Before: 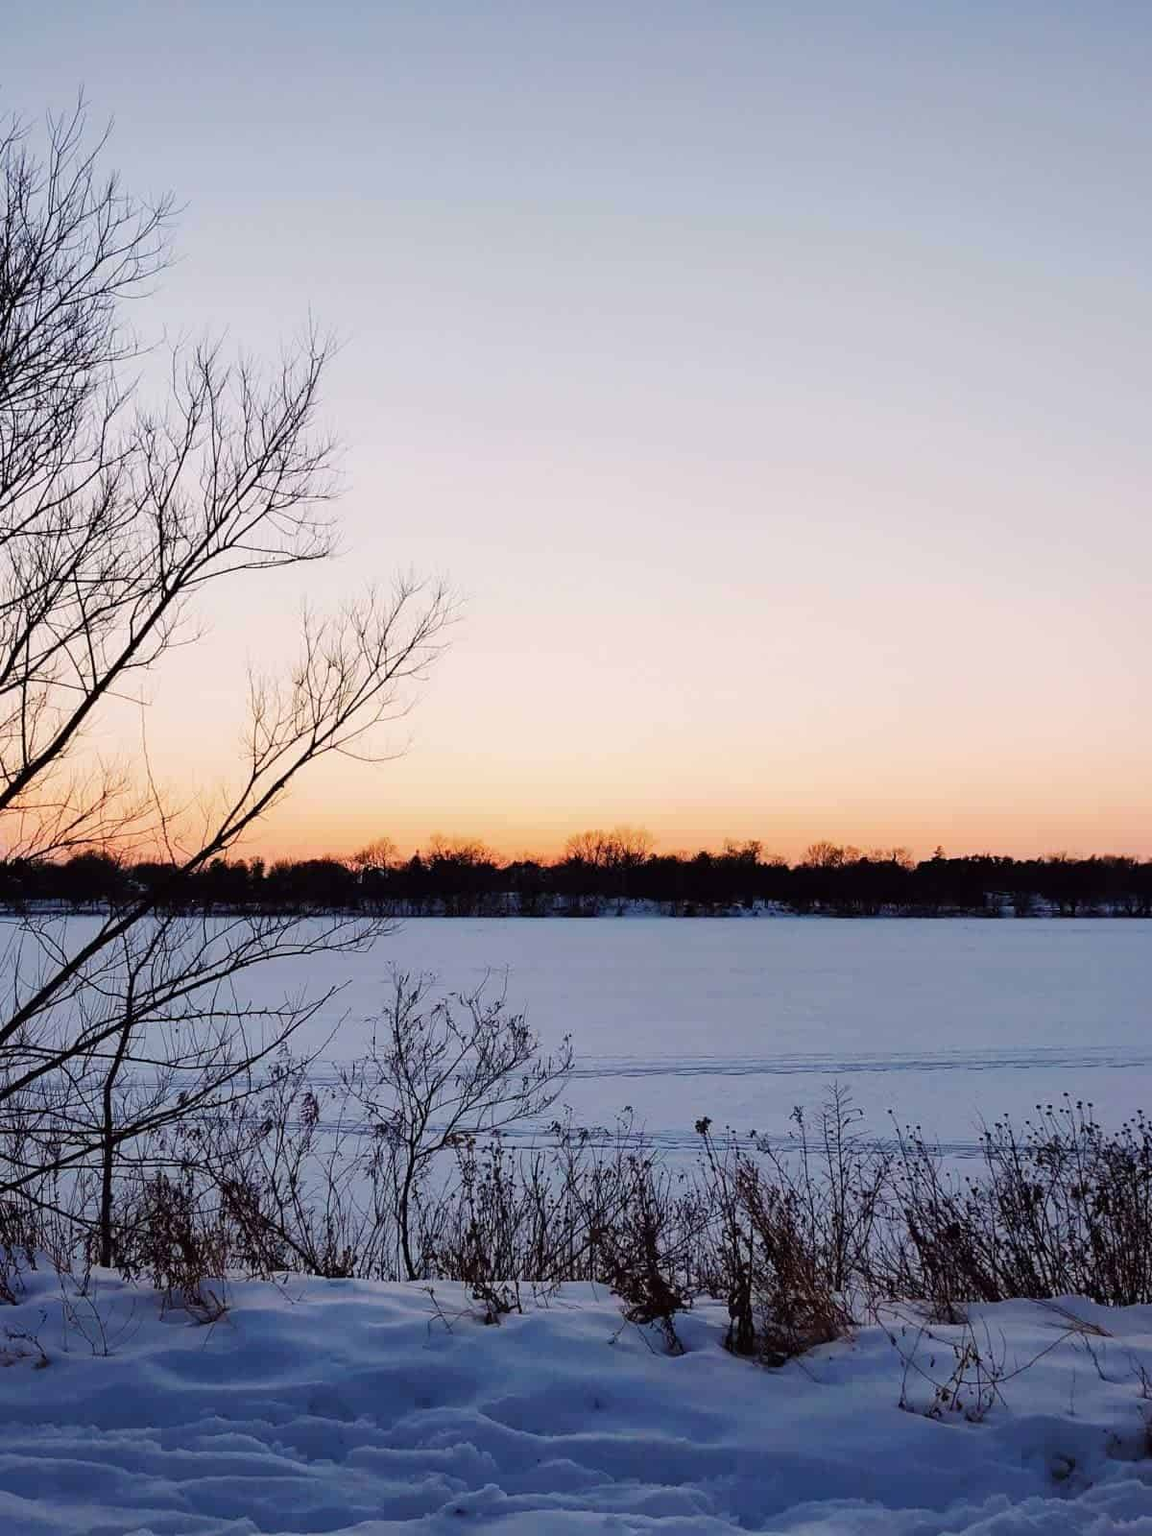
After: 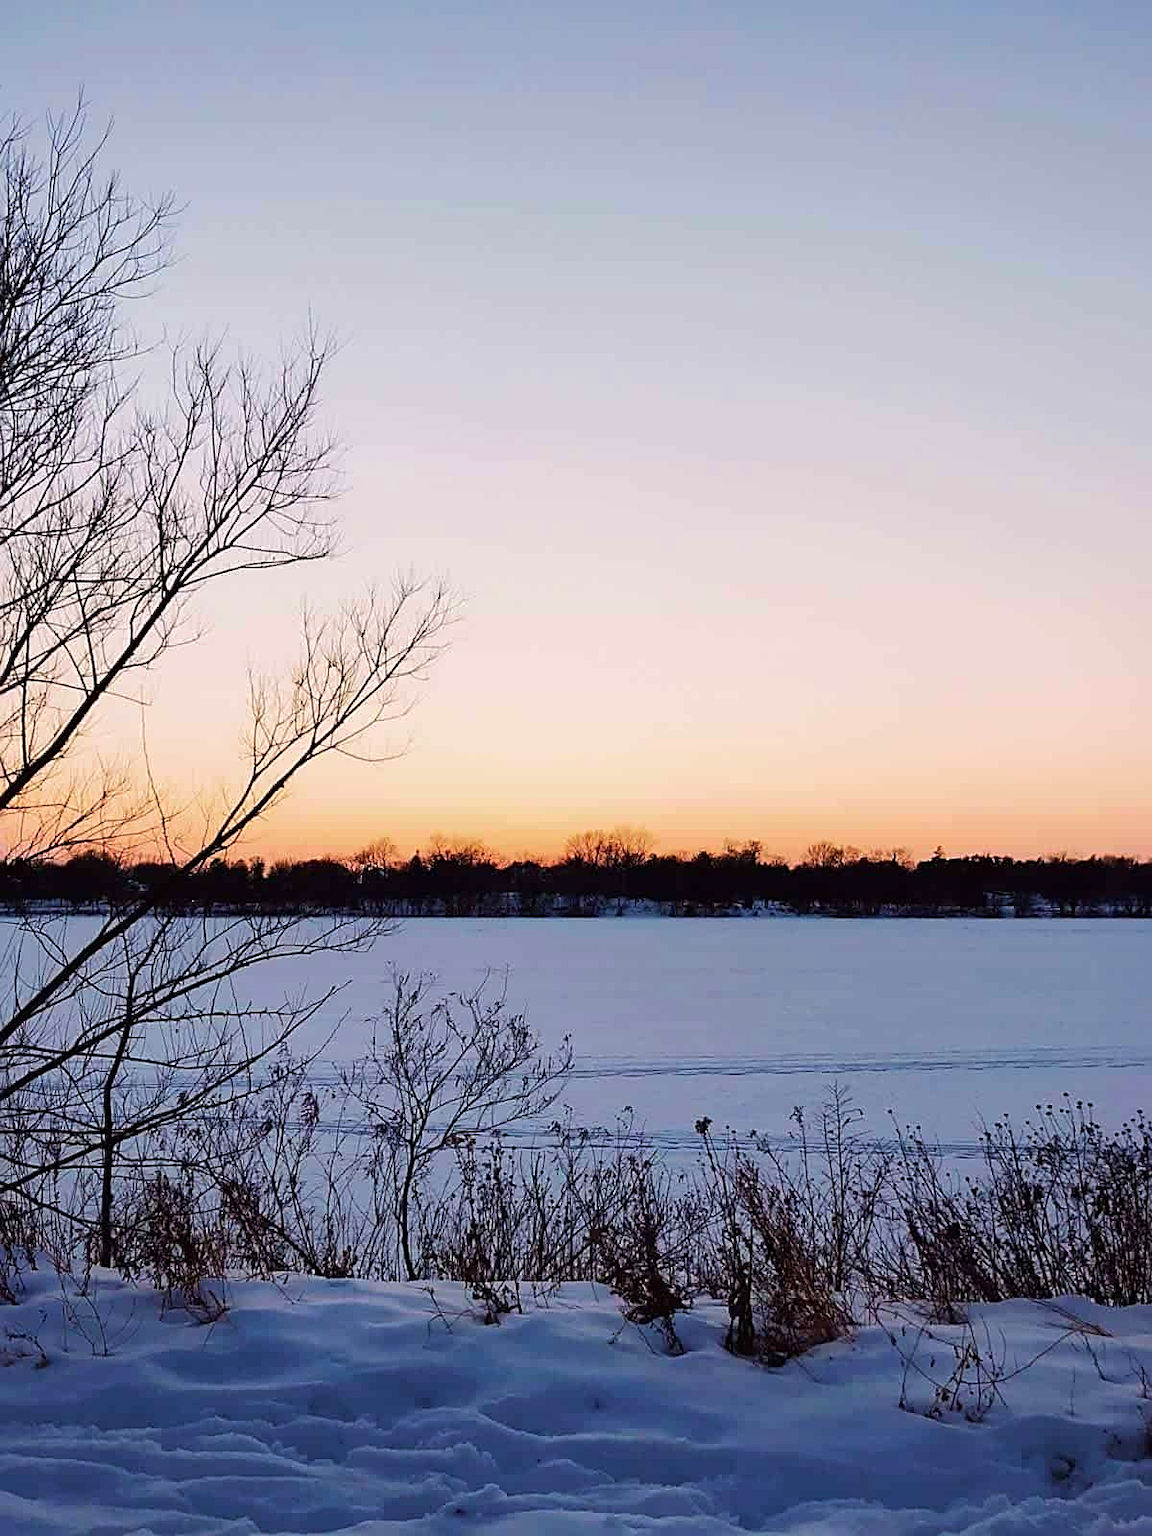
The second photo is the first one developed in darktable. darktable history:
velvia: on, module defaults
sharpen: on, module defaults
tone equalizer: edges refinement/feathering 500, mask exposure compensation -1.57 EV, preserve details no
